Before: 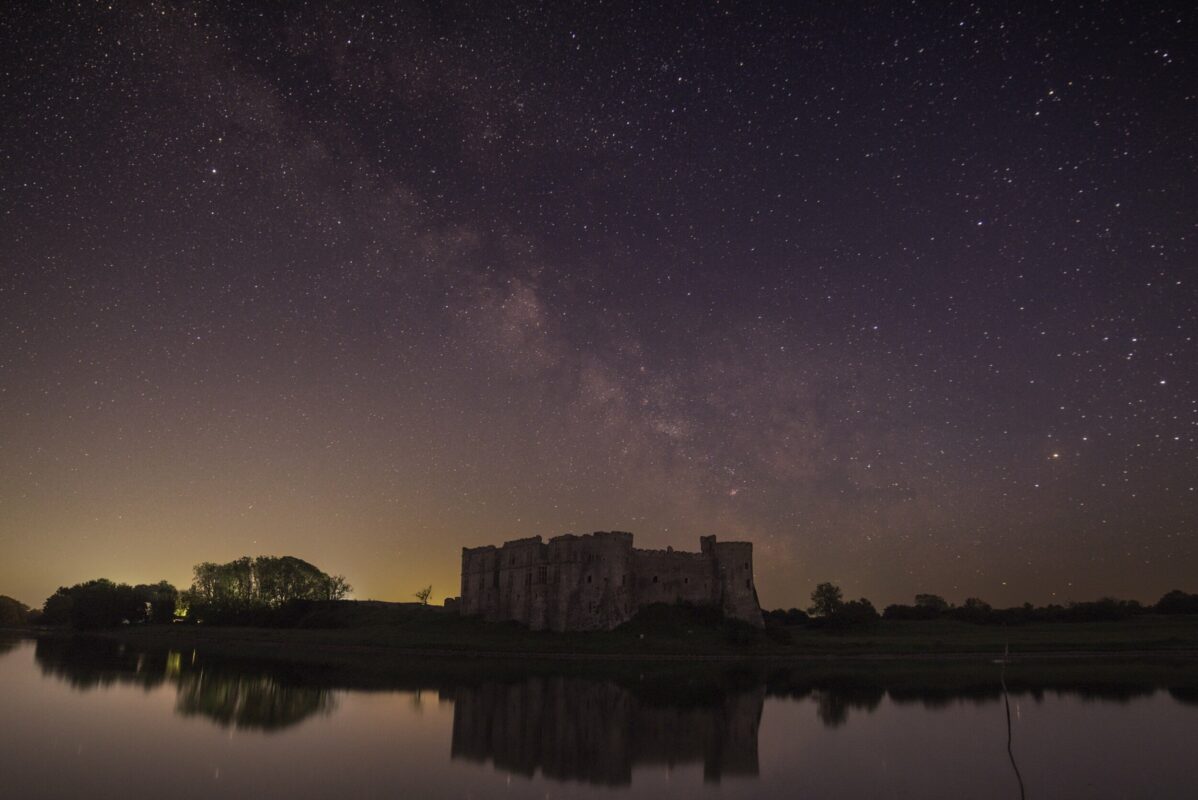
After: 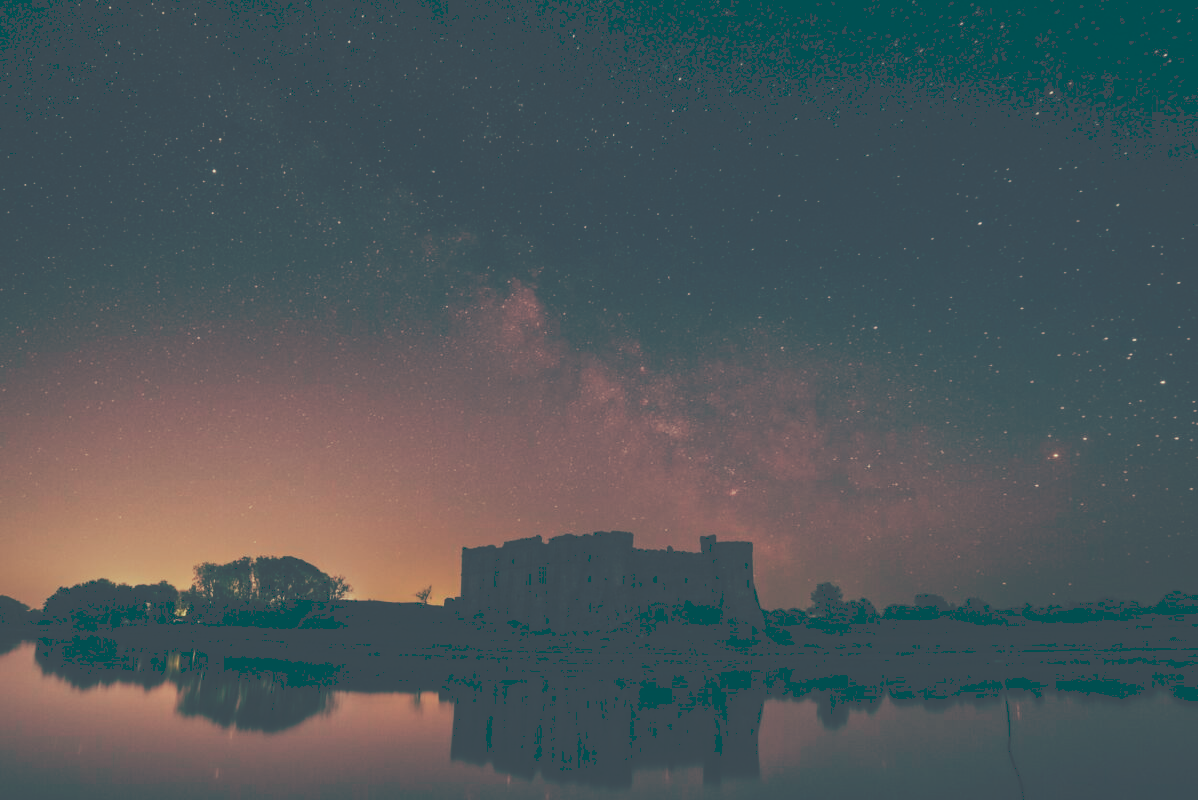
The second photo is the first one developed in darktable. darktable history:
tone curve: curves: ch0 [(0, 0) (0.003, 0.284) (0.011, 0.284) (0.025, 0.288) (0.044, 0.29) (0.069, 0.292) (0.1, 0.296) (0.136, 0.298) (0.177, 0.305) (0.224, 0.312) (0.277, 0.327) (0.335, 0.362) (0.399, 0.407) (0.468, 0.464) (0.543, 0.537) (0.623, 0.62) (0.709, 0.71) (0.801, 0.79) (0.898, 0.862) (1, 1)], preserve colors none
color look up table: target L [95.61, 91.14, 79.4, 73.12, 73.57, 65.23, 53.37, 46.97, 48.45, 45.34, 39.14, 23.46, 202.07, 78.76, 77.61, 72.51, 63.5, 61.74, 60.22, 52.81, 53.53, 46.1, 41.91, 33.79, 32.15, 20.92, 94.18, 91.01, 65.67, 87.7, 74.11, 66.46, 56.28, 47.08, 65.42, 38.37, 37.17, 38.24, 15.82, 13.63, 14.12, 14.35, 87.27, 64.3, 67.6, 51.9, 36.85, 25.08, 21.39], target a [-16.9, -21.81, -41.83, -39.2, -5.491, -28.39, -44.07, -31.7, -30.25, -22.09, -11.22, -61.5, 0, 3.072, 8.91, 22.62, 3.056, 23.39, 34.7, 3.861, 38.45, 15.11, 24.54, -0.217, 15.38, -39.63, -5.192, -0.688, 11.22, 2.833, 8.881, 2.534, 32.57, -0.337, 15.58, -7.804, 3.717, 10.5, -42.53, -34.04, -38.03, -36.94, -25.79, -32.79, -2.869, -23.54, -24.77, -53.73, -54.32], target b [34.33, 39.75, 29.79, 15.31, 21.1, 21.7, 22.06, 16.41, 9.79, 0.651, 8.15, -11.85, -0.001, 42.31, 26.25, 24.91, 31.42, 37.18, 34.65, 7.274, 14.97, 15.87, 3.759, -3.214, 4.096, -15.26, 19.9, 15.77, 11.95, 12.23, 8.747, -15.9, 1.731, -3.124, -1.878, -18.84, -13.94, -31.28, -25.25, -35.78, -27.43, -32.35, 11.15, 4.881, 7.535, -14.46, -9.76, -14.48, -23.06], num patches 49
